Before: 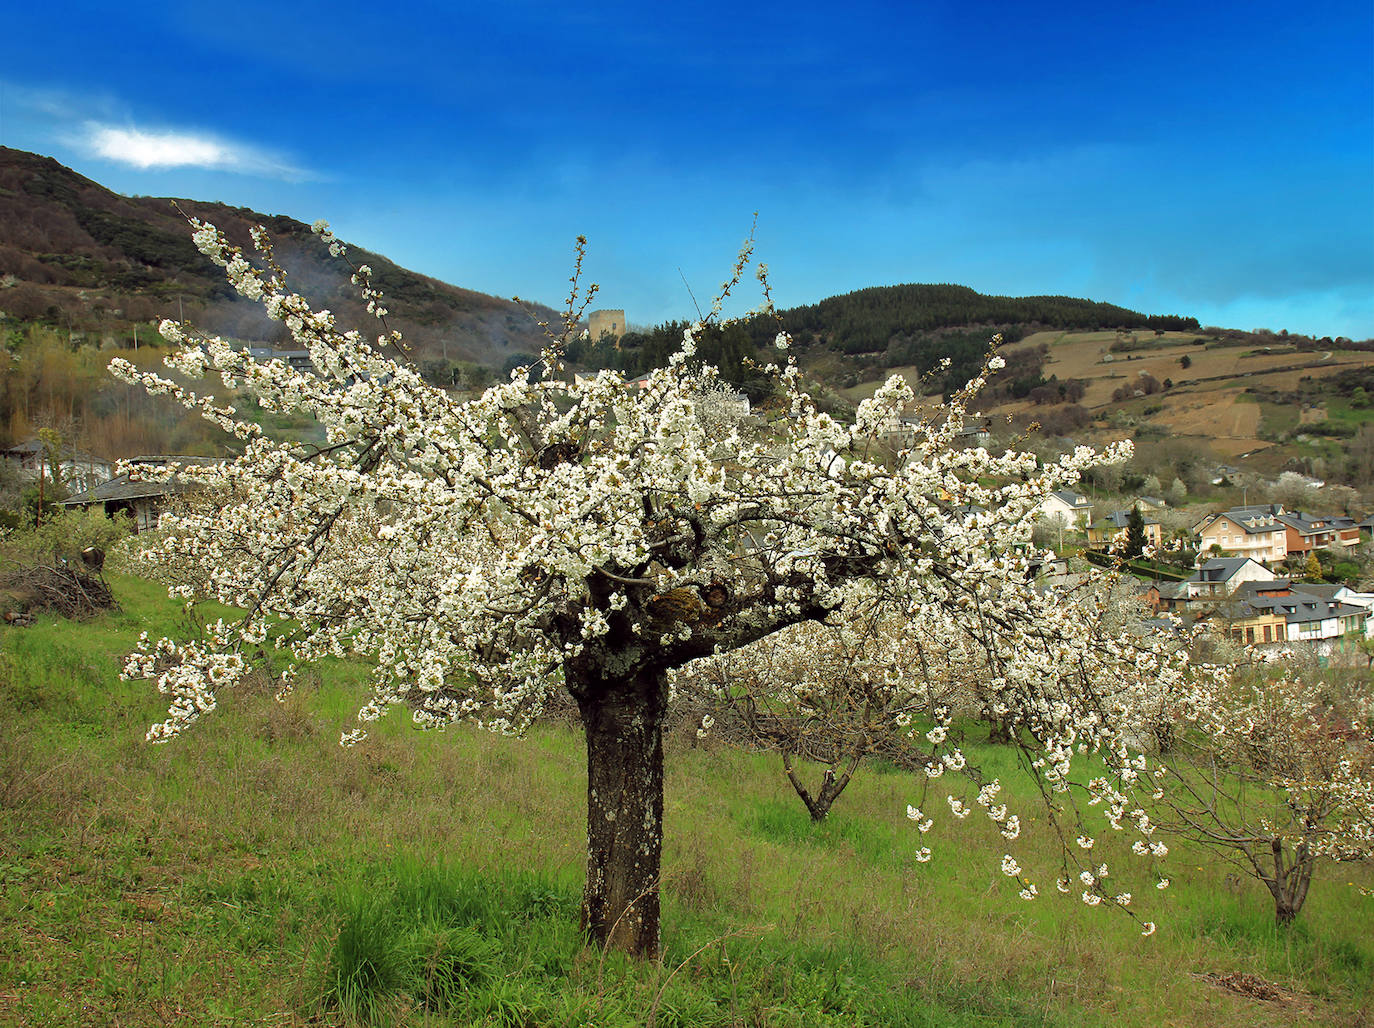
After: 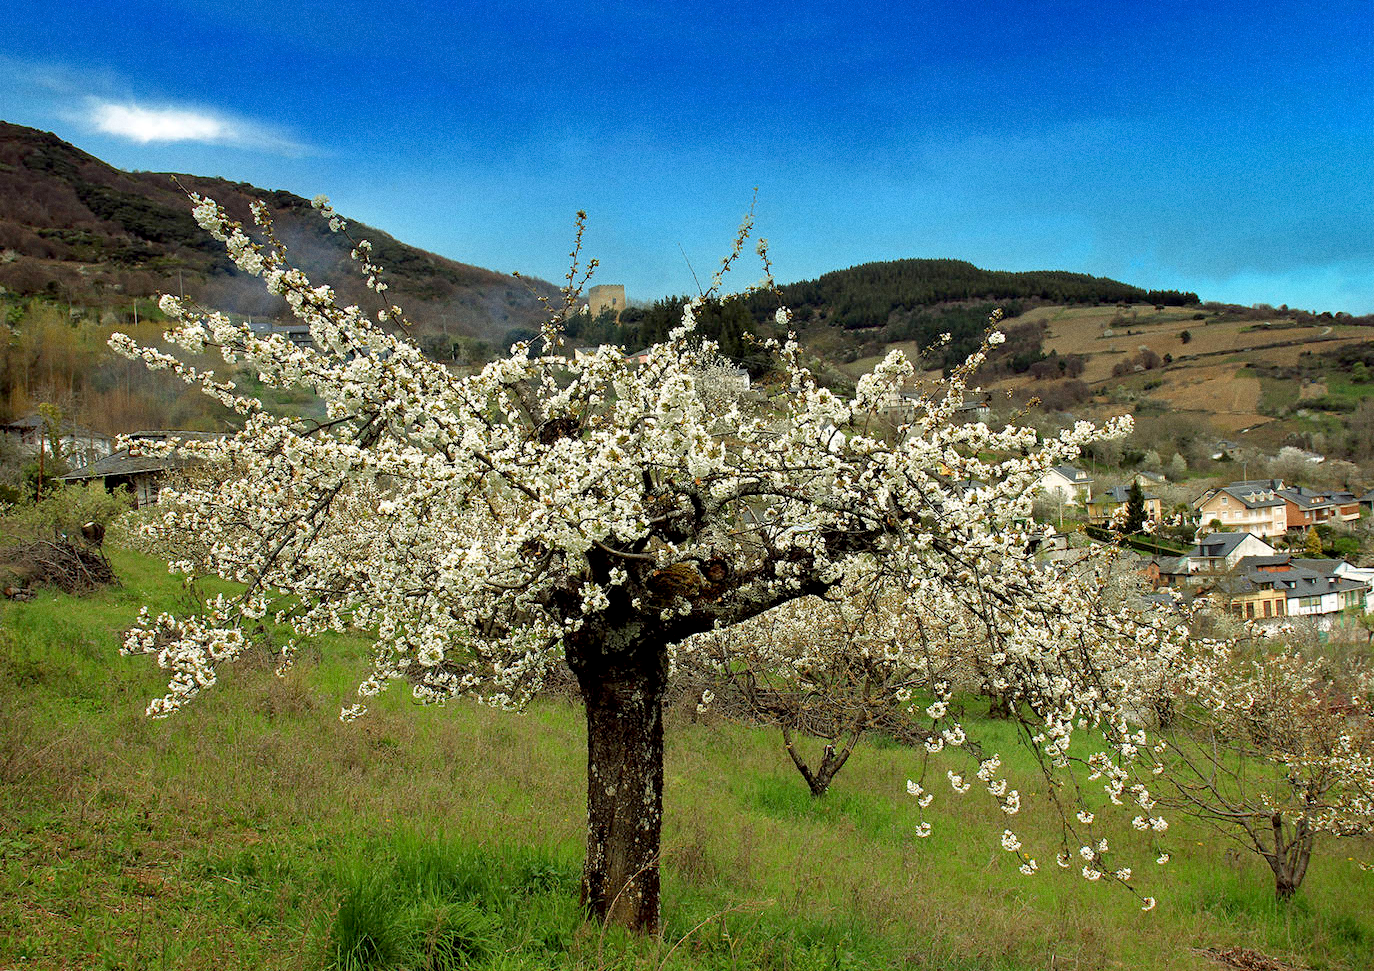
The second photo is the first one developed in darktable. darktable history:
exposure: black level correction 0.01, exposure 0.014 EV, compensate highlight preservation false
crop and rotate: top 2.479%, bottom 3.018%
grain: coarseness 0.09 ISO
